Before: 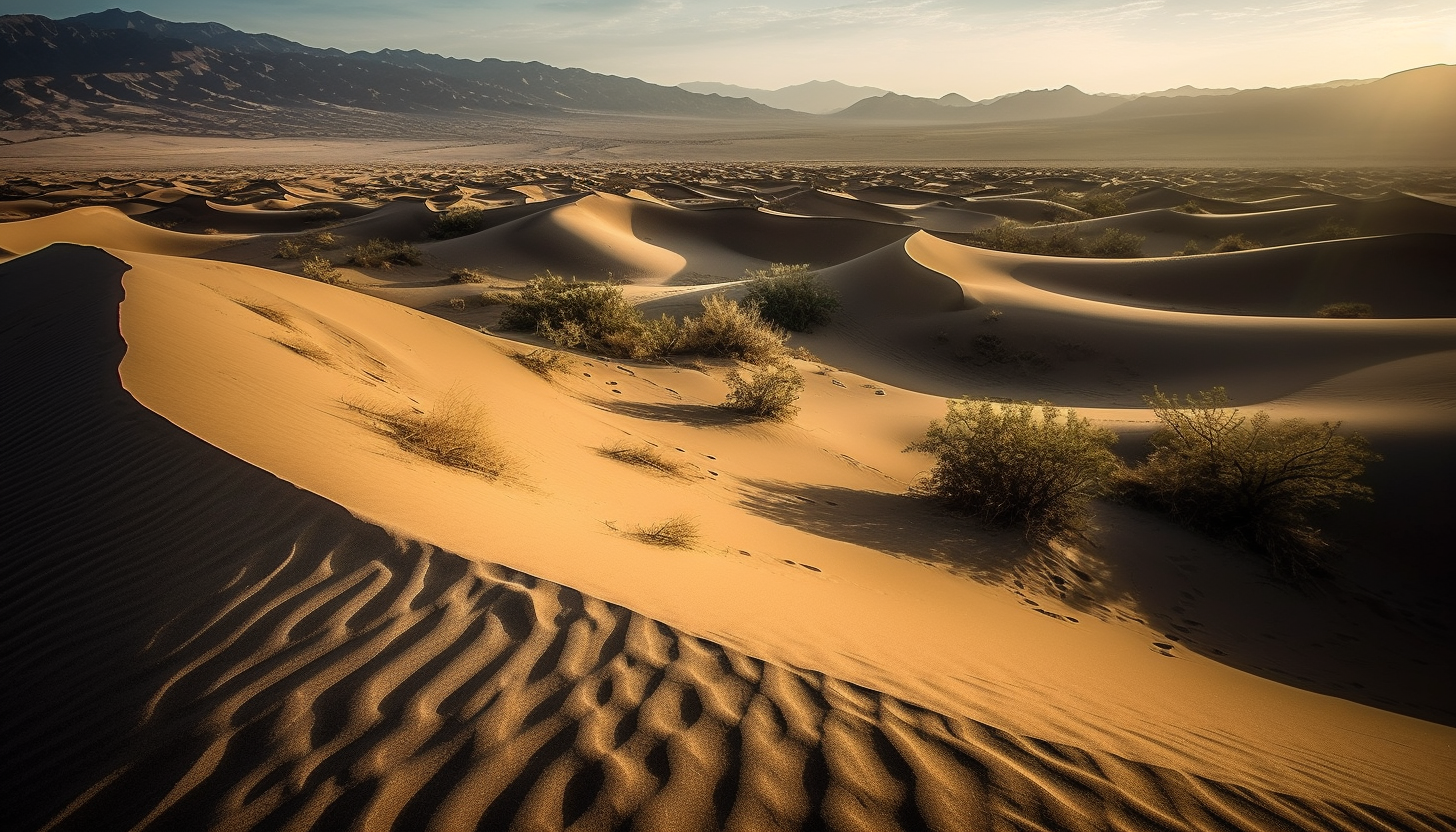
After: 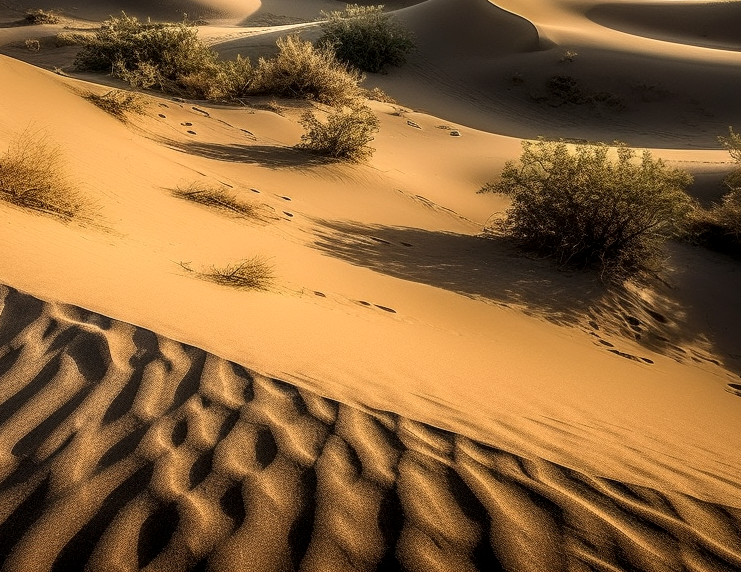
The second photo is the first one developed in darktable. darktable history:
crop and rotate: left 29.237%, top 31.152%, right 19.807%
tone equalizer: on, module defaults
local contrast: detail 130%
